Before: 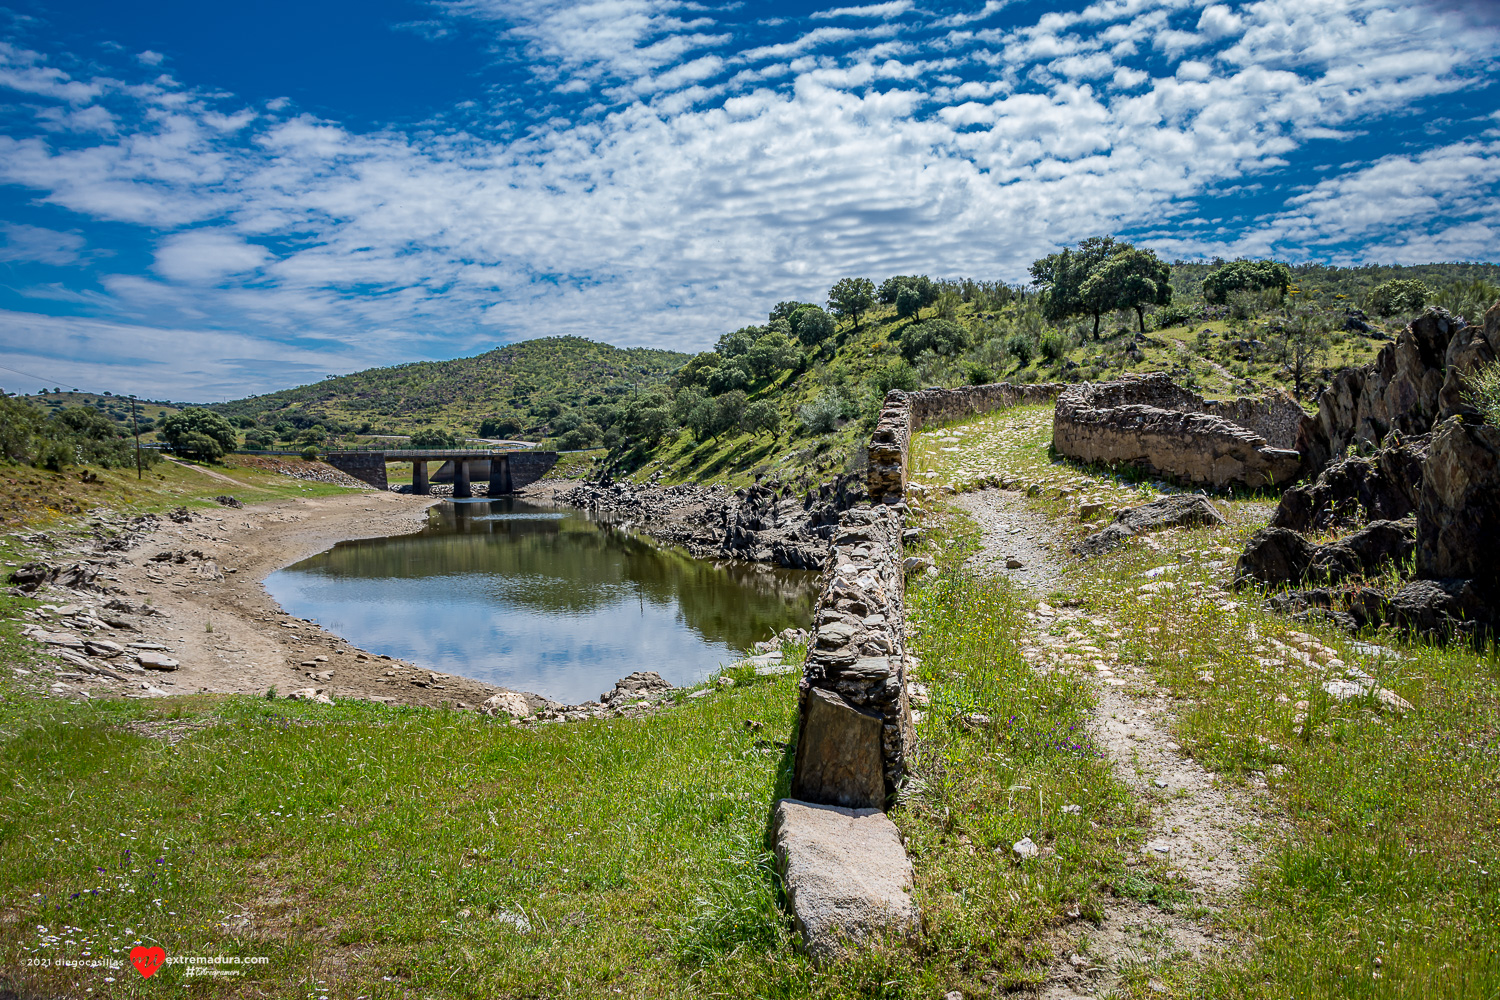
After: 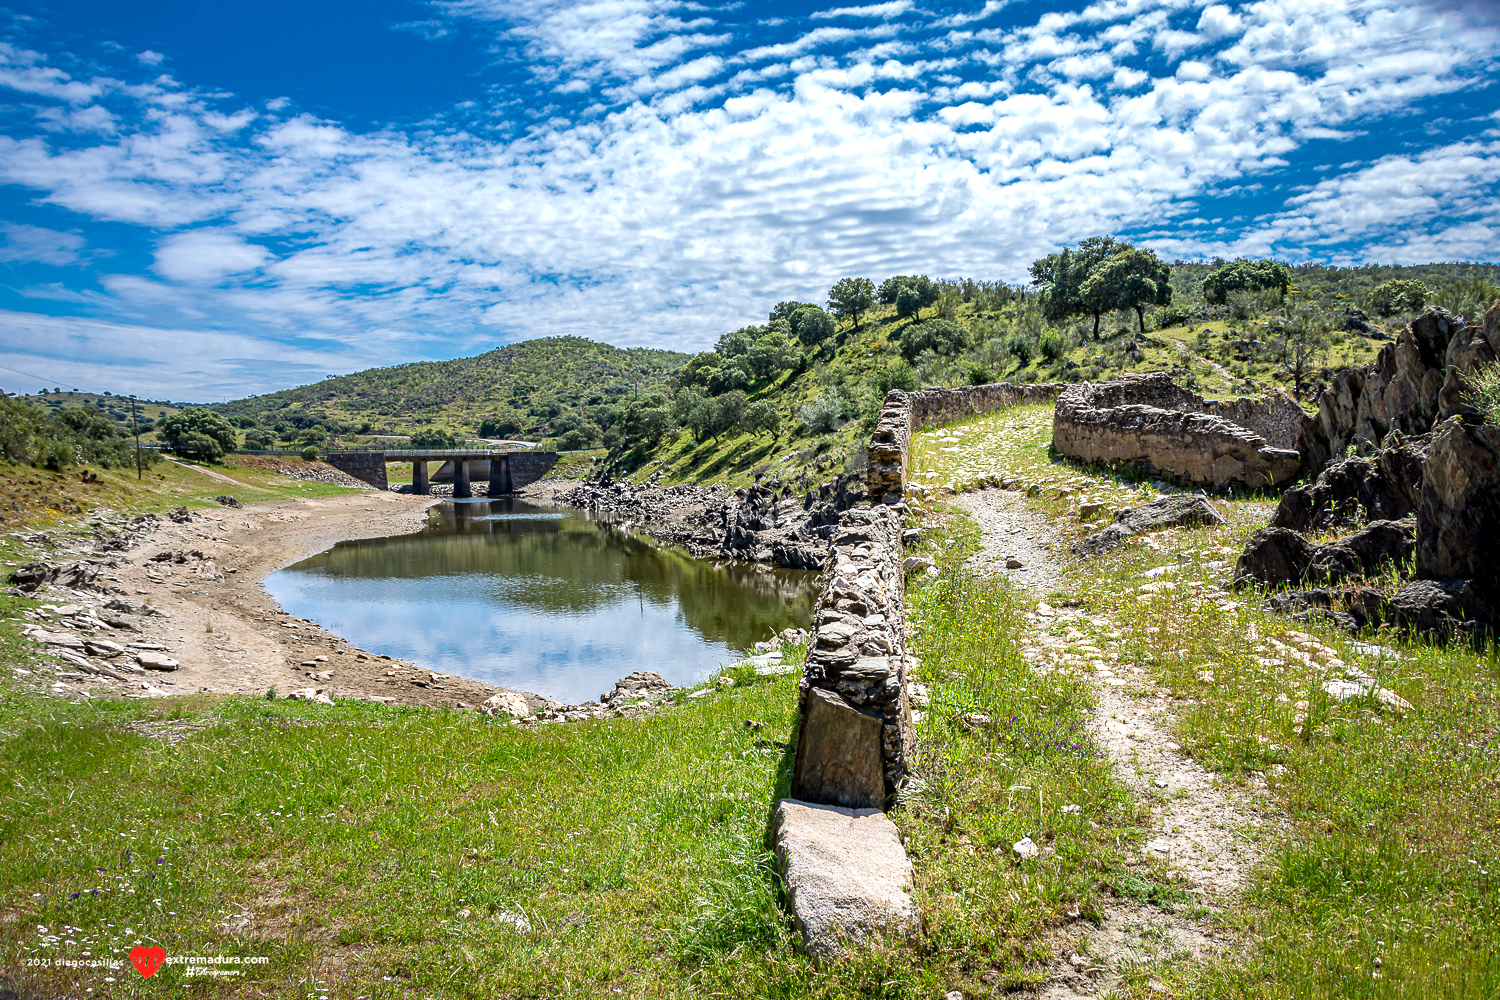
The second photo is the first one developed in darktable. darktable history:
exposure: exposure 0.508 EV, compensate highlight preservation false
